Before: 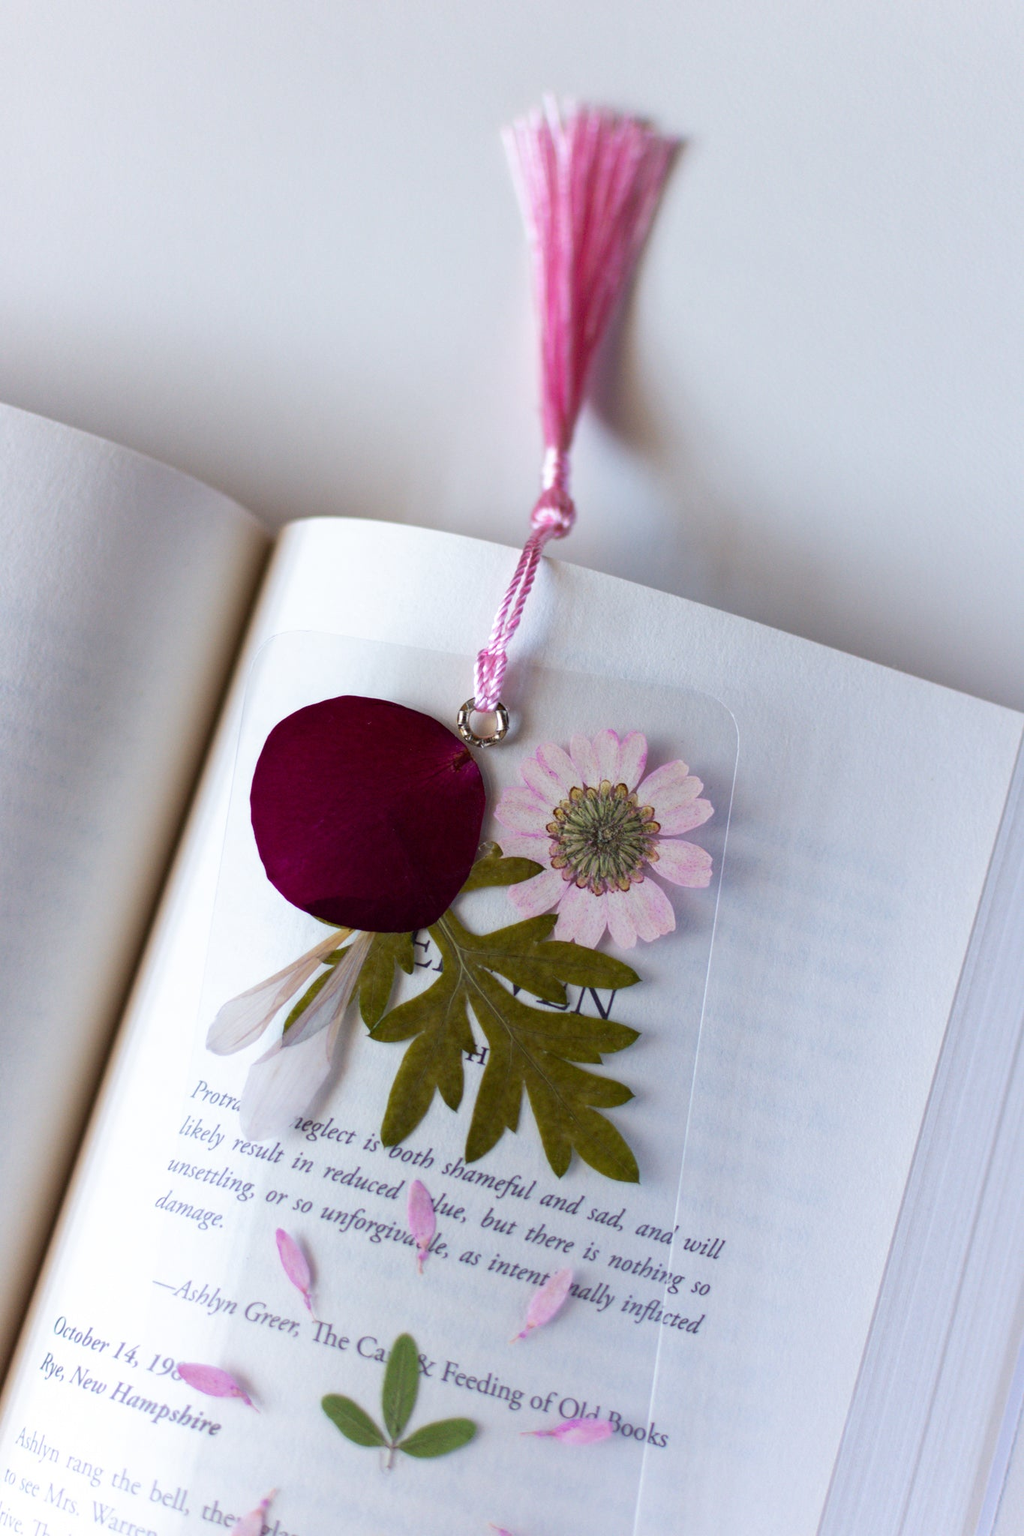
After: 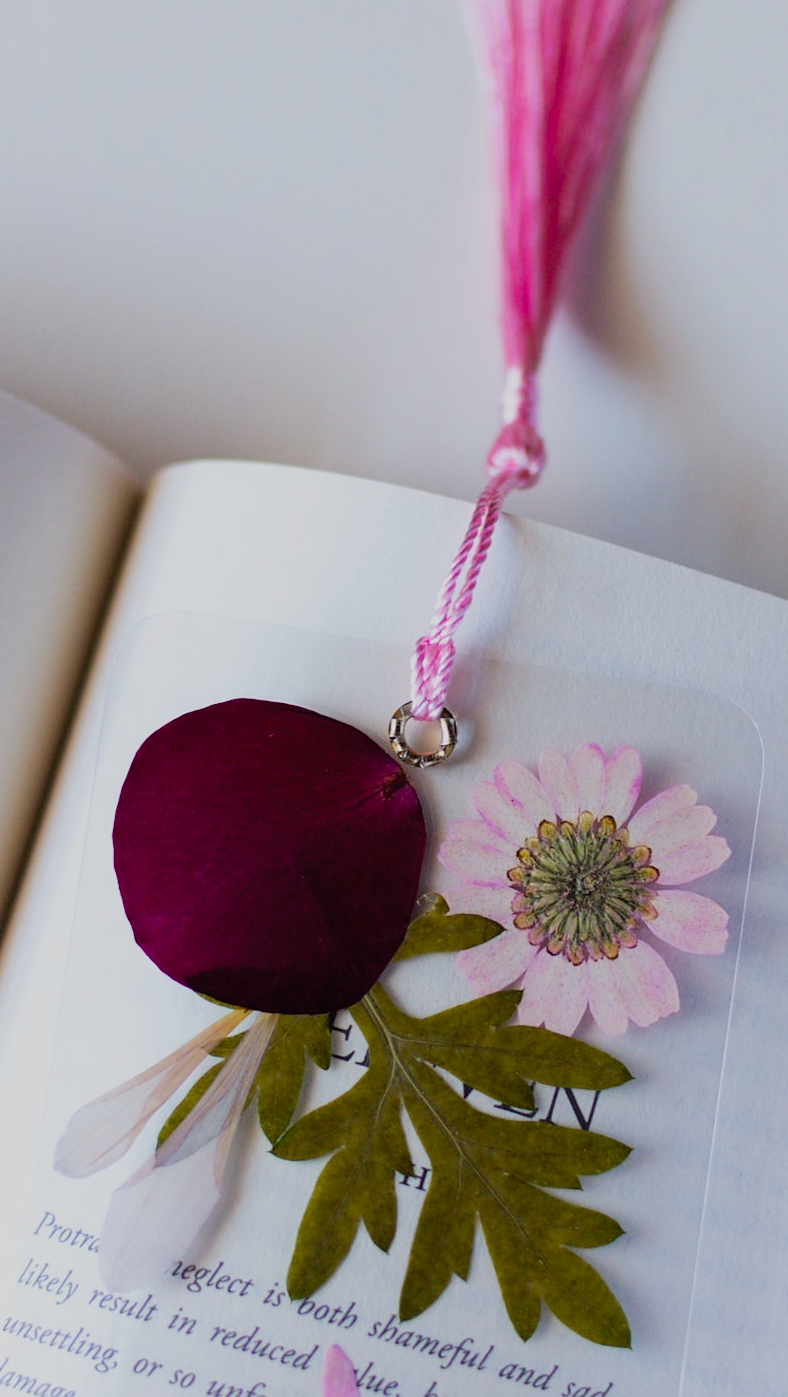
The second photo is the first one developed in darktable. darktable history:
color balance rgb: perceptual saturation grading › global saturation 25%, global vibrance 10%
crop: left 16.202%, top 11.208%, right 26.045%, bottom 20.557%
filmic rgb: black relative exposure -6.68 EV, white relative exposure 4.56 EV, hardness 3.25
sharpen: radius 1.559, amount 0.373, threshold 1.271
exposure: black level correction -0.005, exposure 0.054 EV, compensate highlight preservation false
